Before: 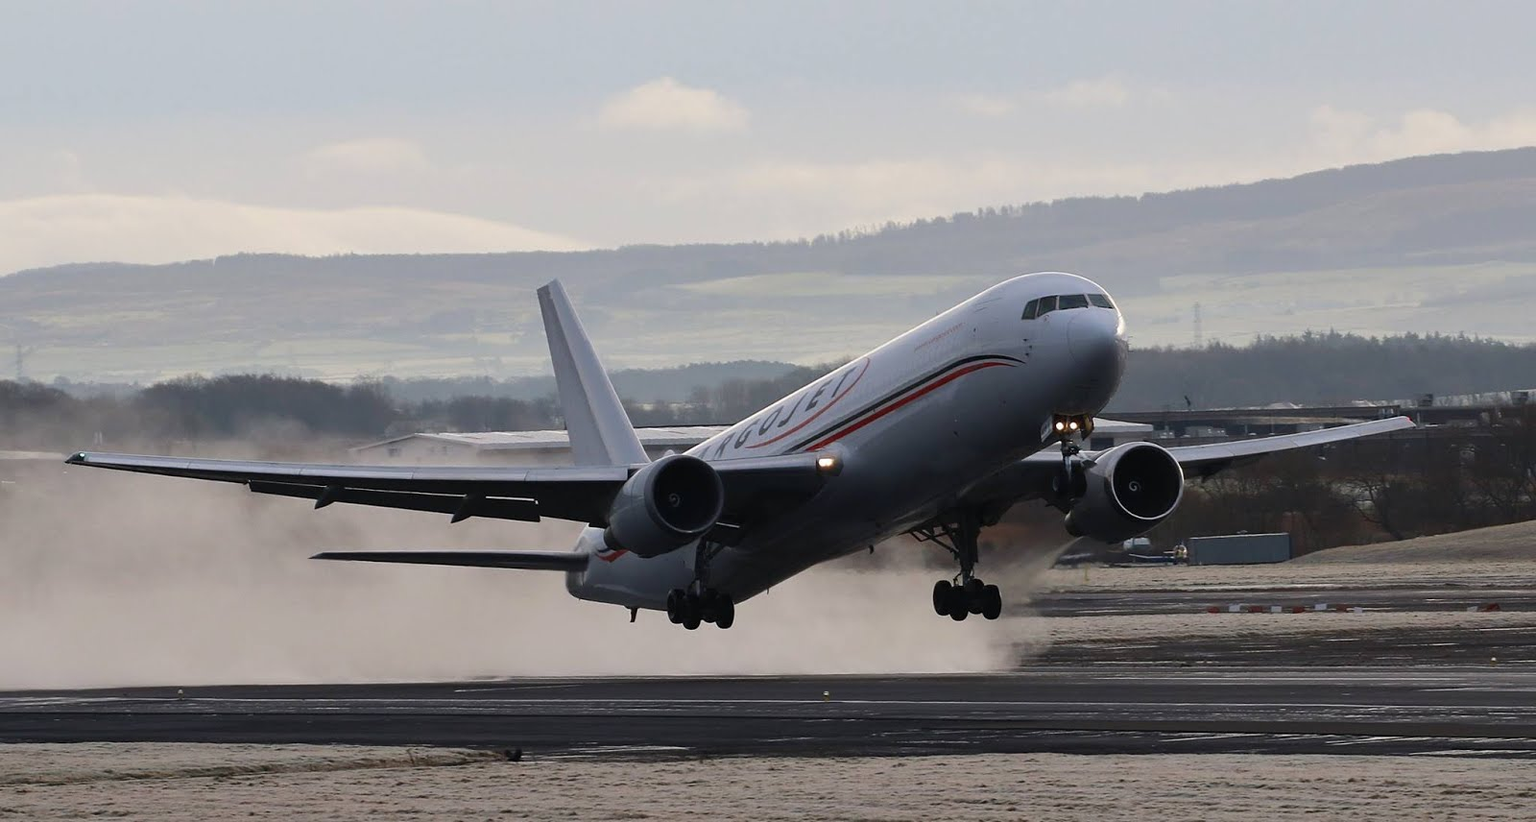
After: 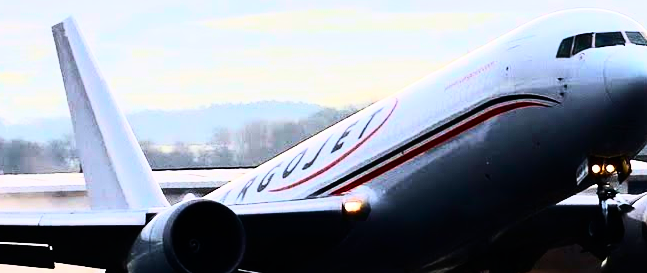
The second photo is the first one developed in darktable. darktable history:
contrast brightness saturation: contrast 0.26, brightness 0.02, saturation 0.87
crop: left 31.751%, top 32.172%, right 27.8%, bottom 35.83%
rgb curve: curves: ch0 [(0, 0) (0.21, 0.15) (0.24, 0.21) (0.5, 0.75) (0.75, 0.96) (0.89, 0.99) (1, 1)]; ch1 [(0, 0.02) (0.21, 0.13) (0.25, 0.2) (0.5, 0.67) (0.75, 0.9) (0.89, 0.97) (1, 1)]; ch2 [(0, 0.02) (0.21, 0.13) (0.25, 0.2) (0.5, 0.67) (0.75, 0.9) (0.89, 0.97) (1, 1)], compensate middle gray true
